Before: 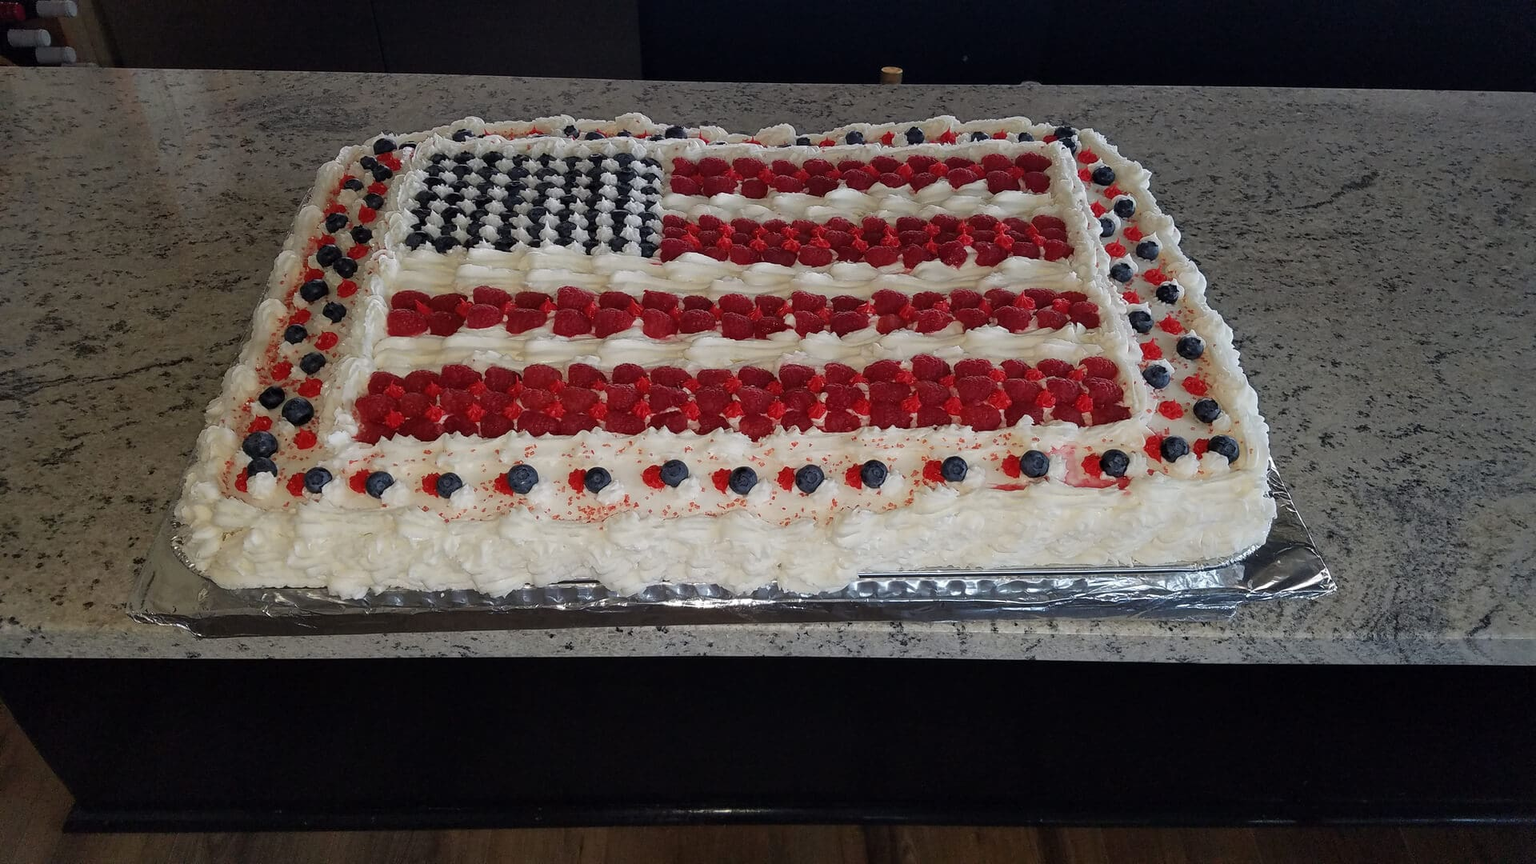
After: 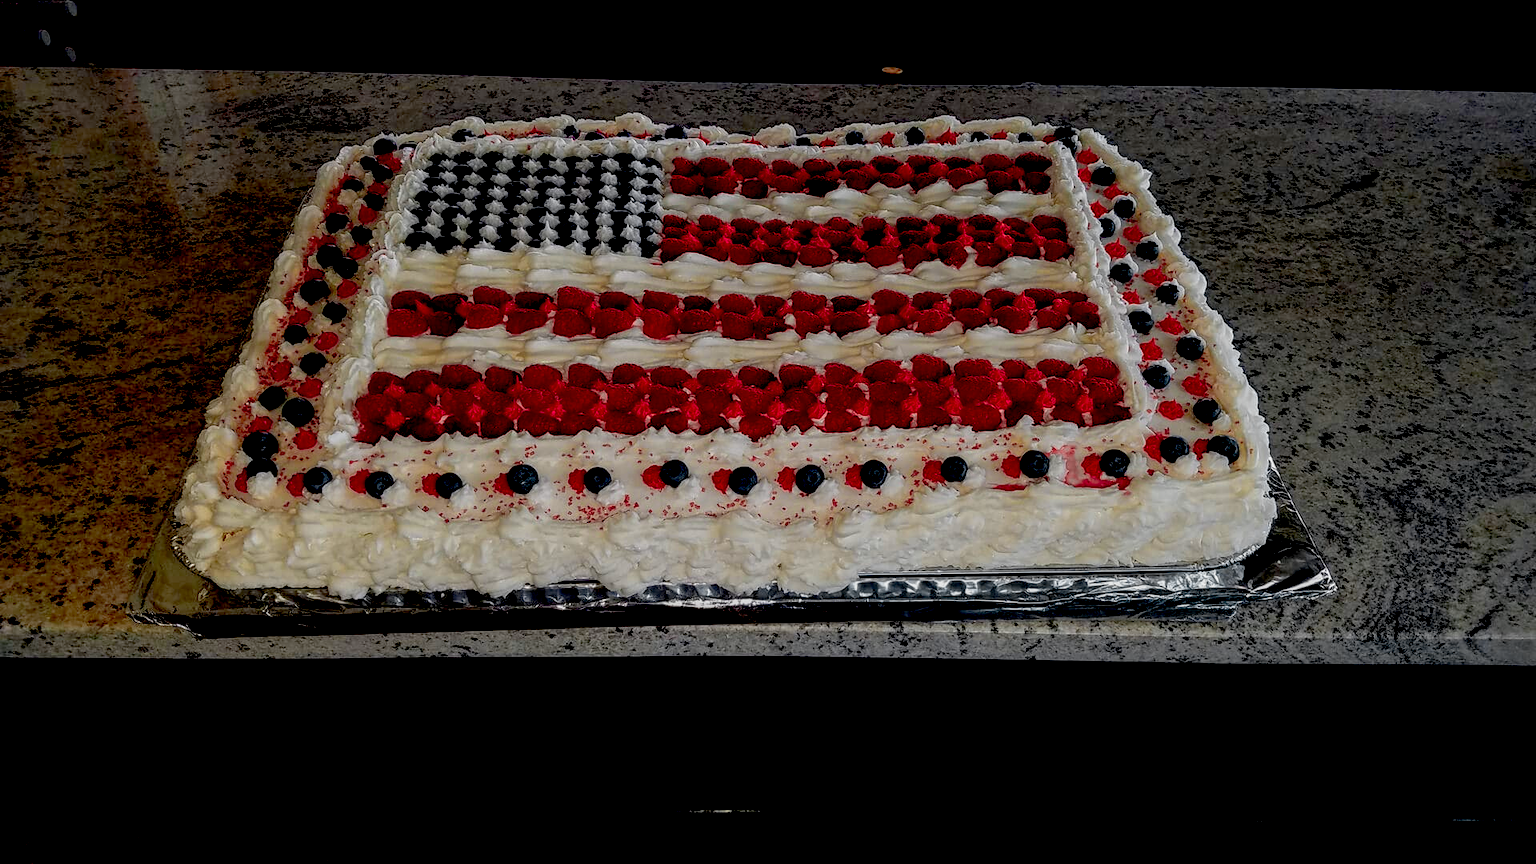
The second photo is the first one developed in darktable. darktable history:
local contrast: detail 130%
exposure: black level correction 0.054, exposure -0.039 EV, compensate exposure bias true, compensate highlight preservation false
color zones: curves: ch0 [(0.257, 0.558) (0.75, 0.565)]; ch1 [(0.004, 0.857) (0.14, 0.416) (0.257, 0.695) (0.442, 0.032) (0.736, 0.266) (0.891, 0.741)]; ch2 [(0, 0.623) (0.112, 0.436) (0.271, 0.474) (0.516, 0.64) (0.743, 0.286)]
